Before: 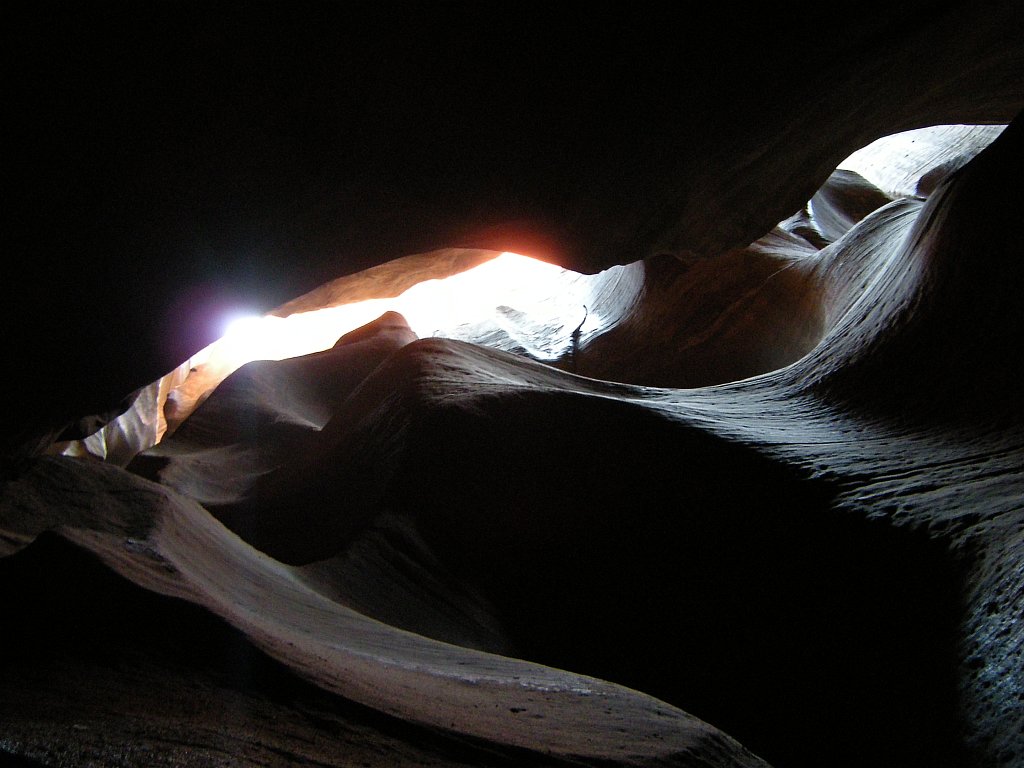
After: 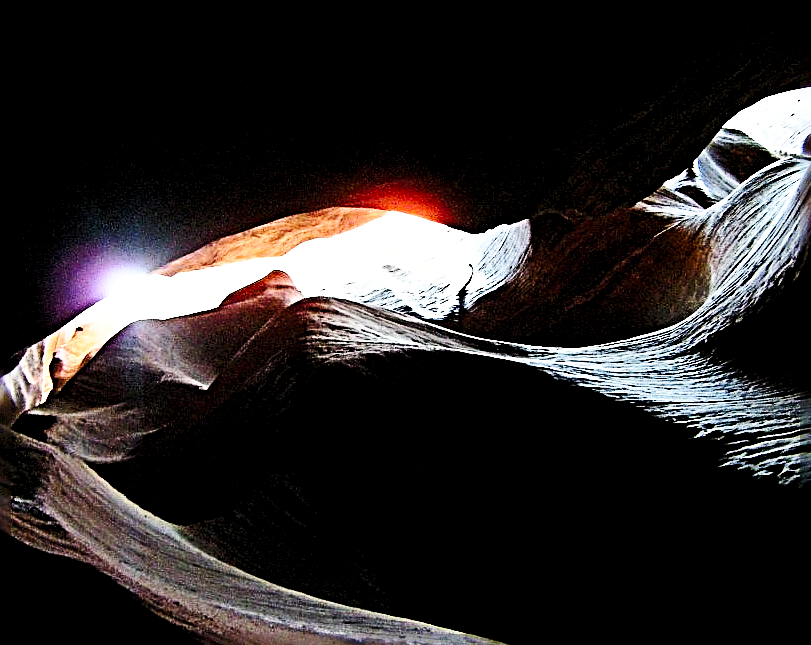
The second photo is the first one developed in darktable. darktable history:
exposure: black level correction 0.007, compensate highlight preservation false
contrast brightness saturation: contrast 0.2, brightness 0.156, saturation 0.224
sharpen: radius 4.025, amount 1.982
crop: left 11.178%, top 5.367%, right 9.574%, bottom 10.524%
base curve: curves: ch0 [(0, 0) (0.028, 0.03) (0.121, 0.232) (0.46, 0.748) (0.859, 0.968) (1, 1)], preserve colors none
